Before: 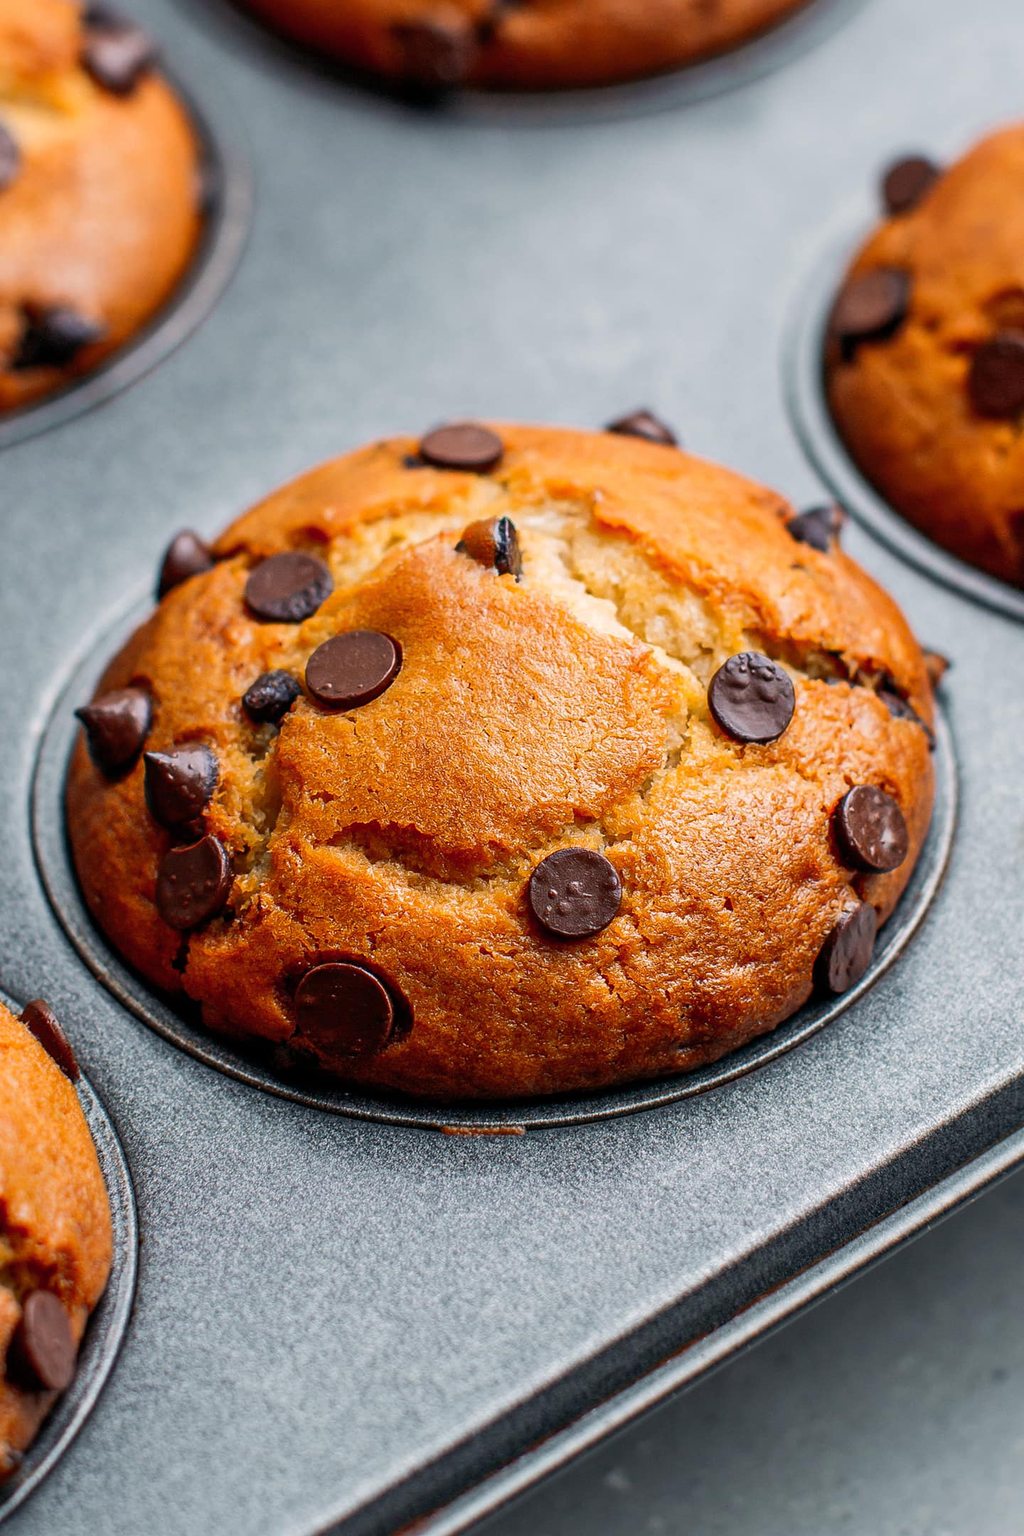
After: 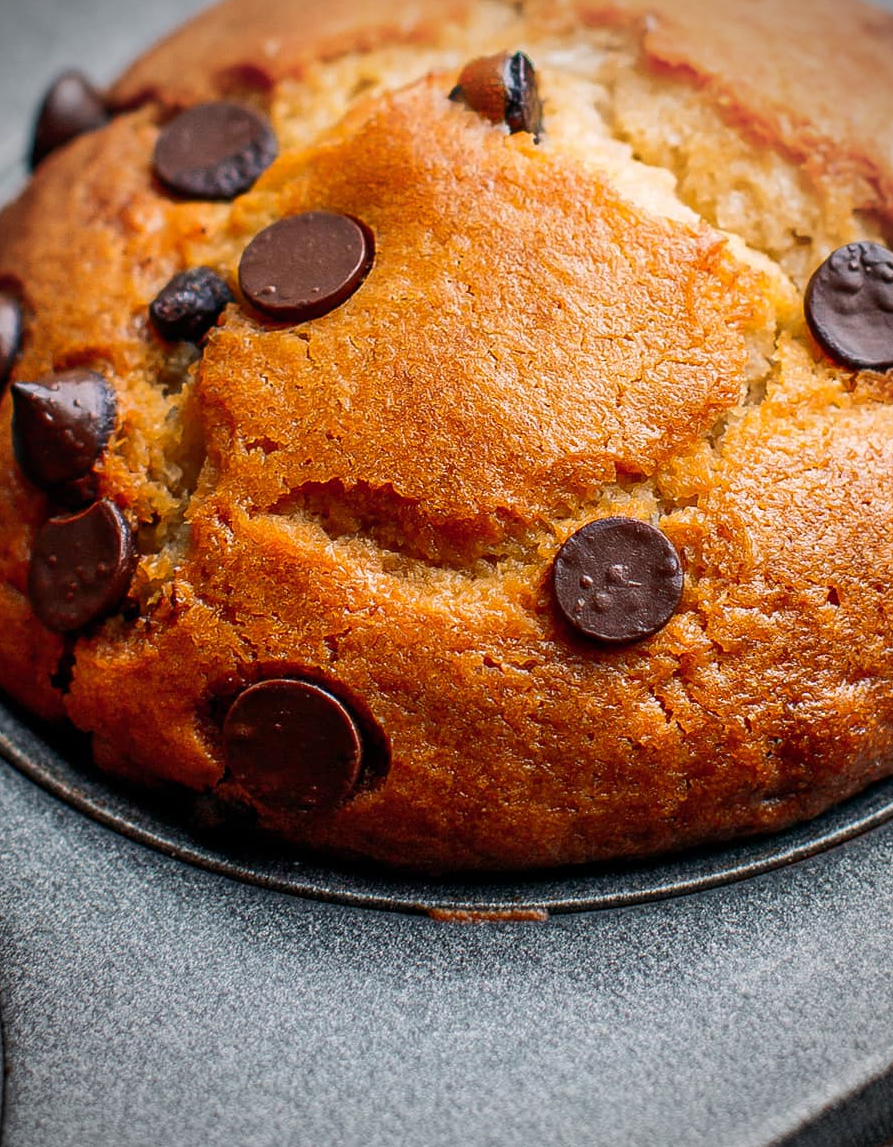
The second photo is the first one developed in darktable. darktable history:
crop: left 13.312%, top 31.28%, right 24.627%, bottom 15.582%
vignetting: fall-off start 79.88%
